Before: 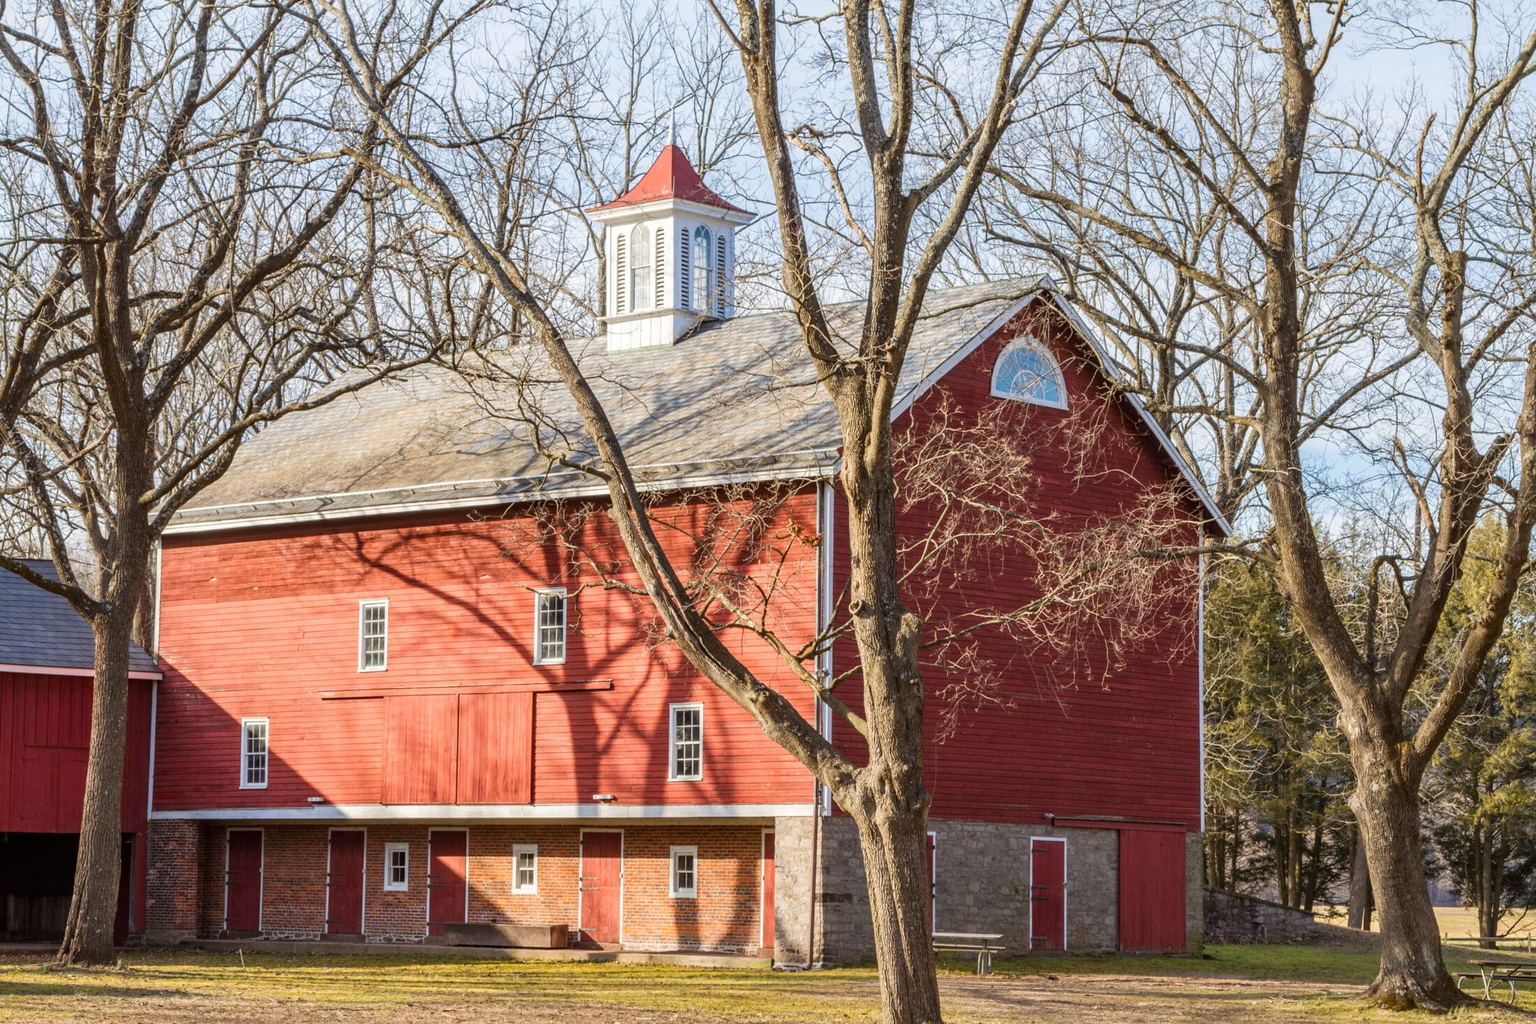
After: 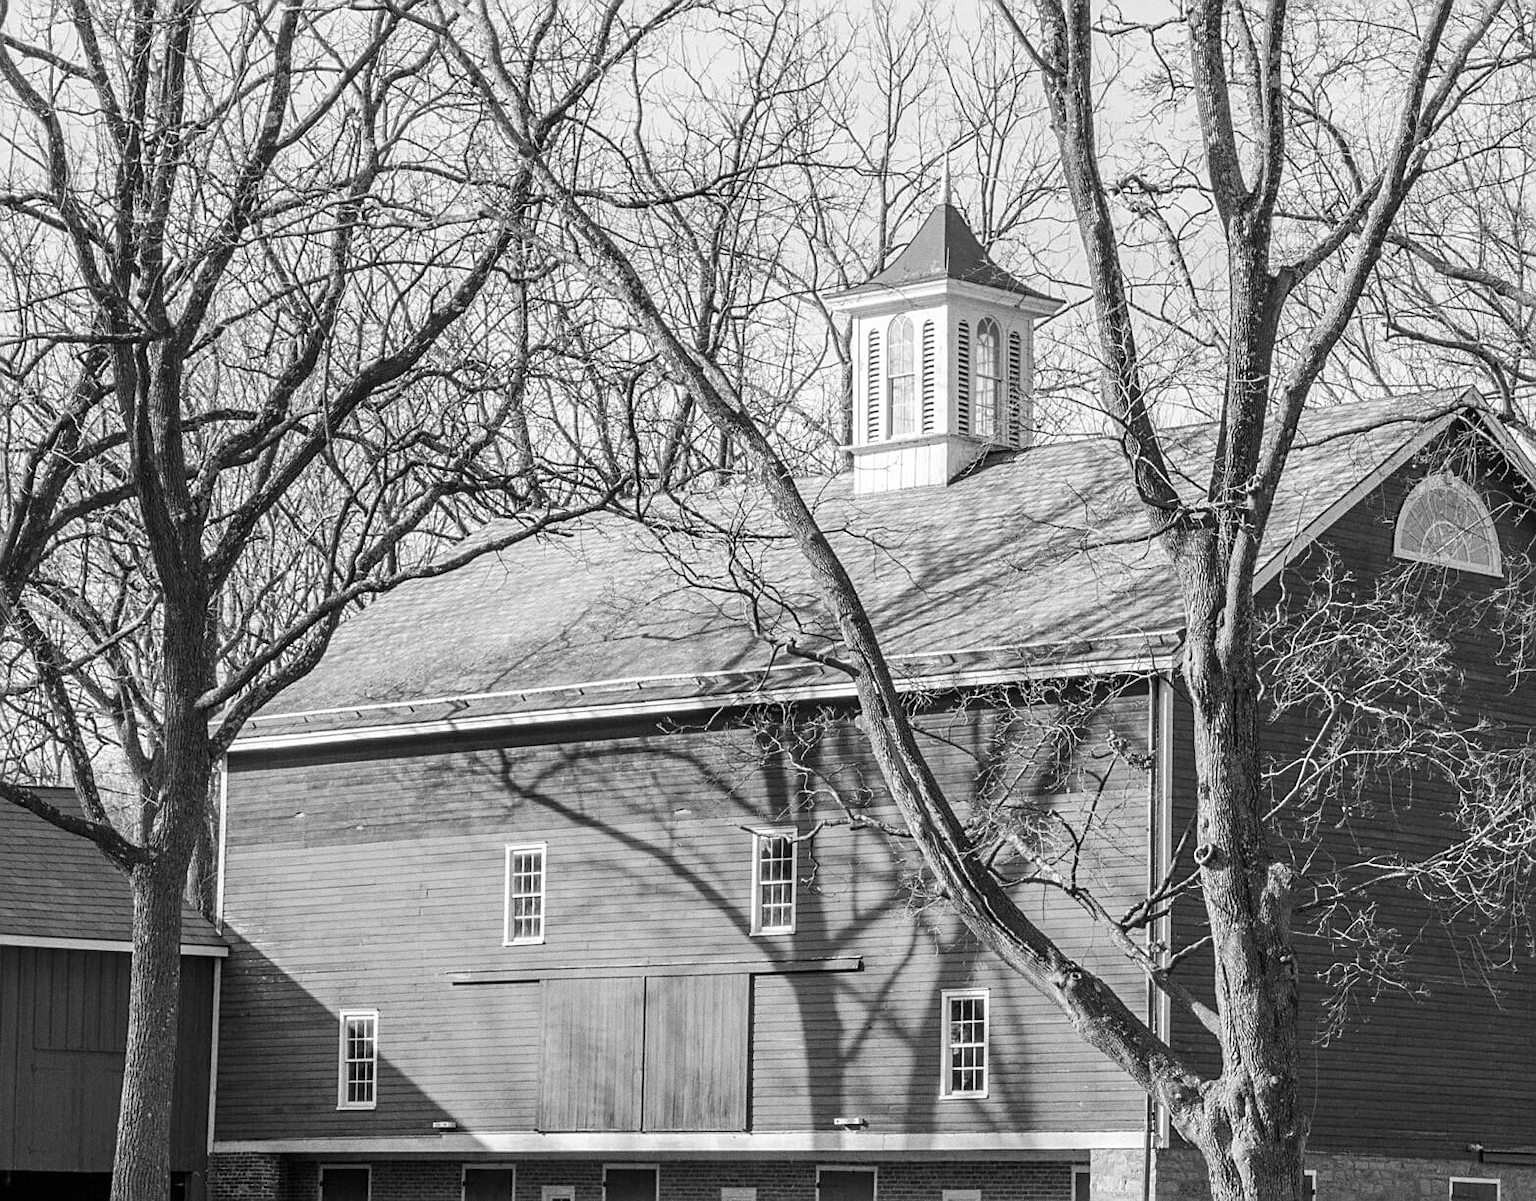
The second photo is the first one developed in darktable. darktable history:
sharpen: on, module defaults
crop: right 28.885%, bottom 16.626%
grain: coarseness 0.09 ISO
monochrome: a -3.63, b -0.465
